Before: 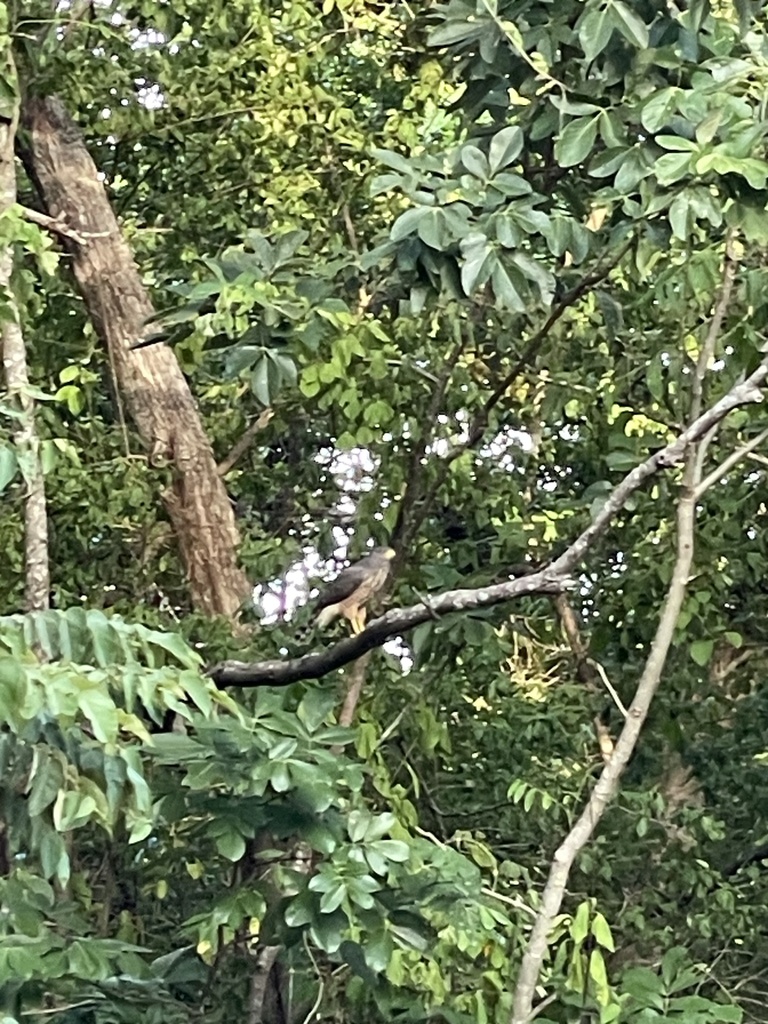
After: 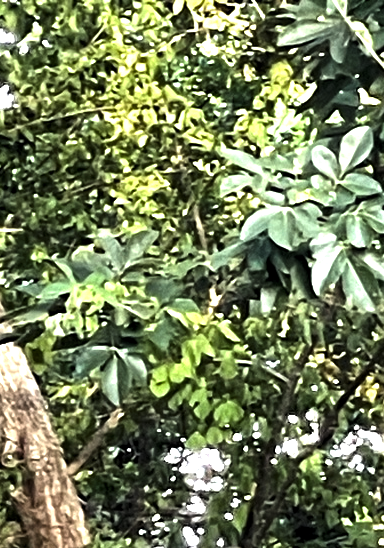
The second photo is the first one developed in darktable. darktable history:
levels: levels [0.044, 0.475, 0.791]
crop: left 19.556%, right 30.401%, bottom 46.458%
